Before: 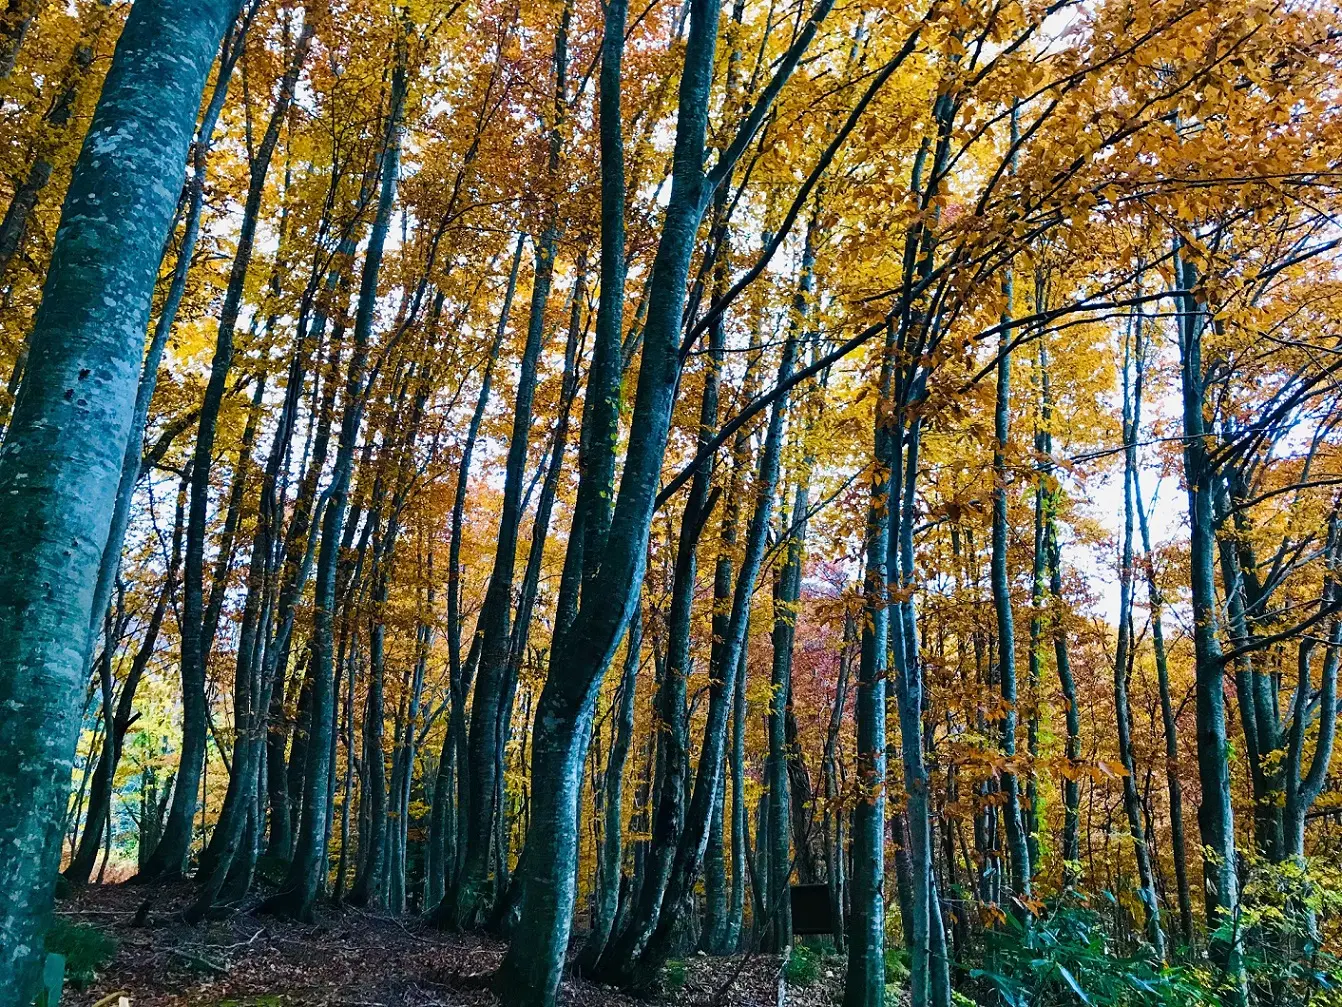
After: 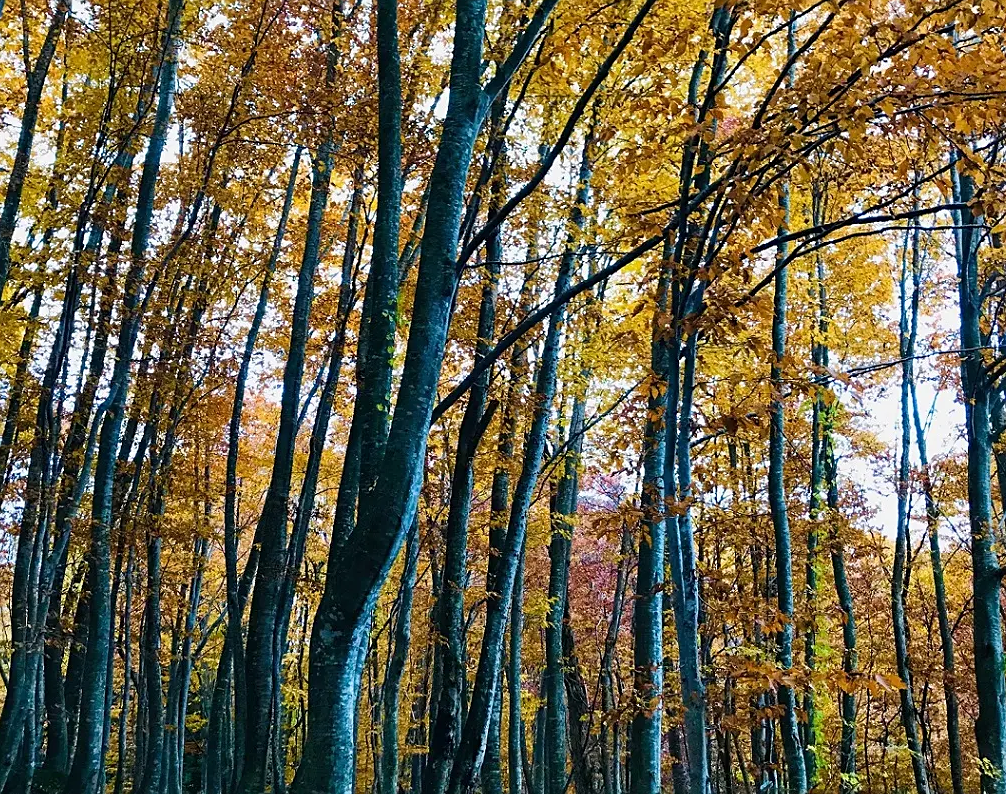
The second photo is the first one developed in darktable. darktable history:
crop: left 16.681%, top 8.684%, right 8.301%, bottom 12.421%
sharpen: amount 0.202
